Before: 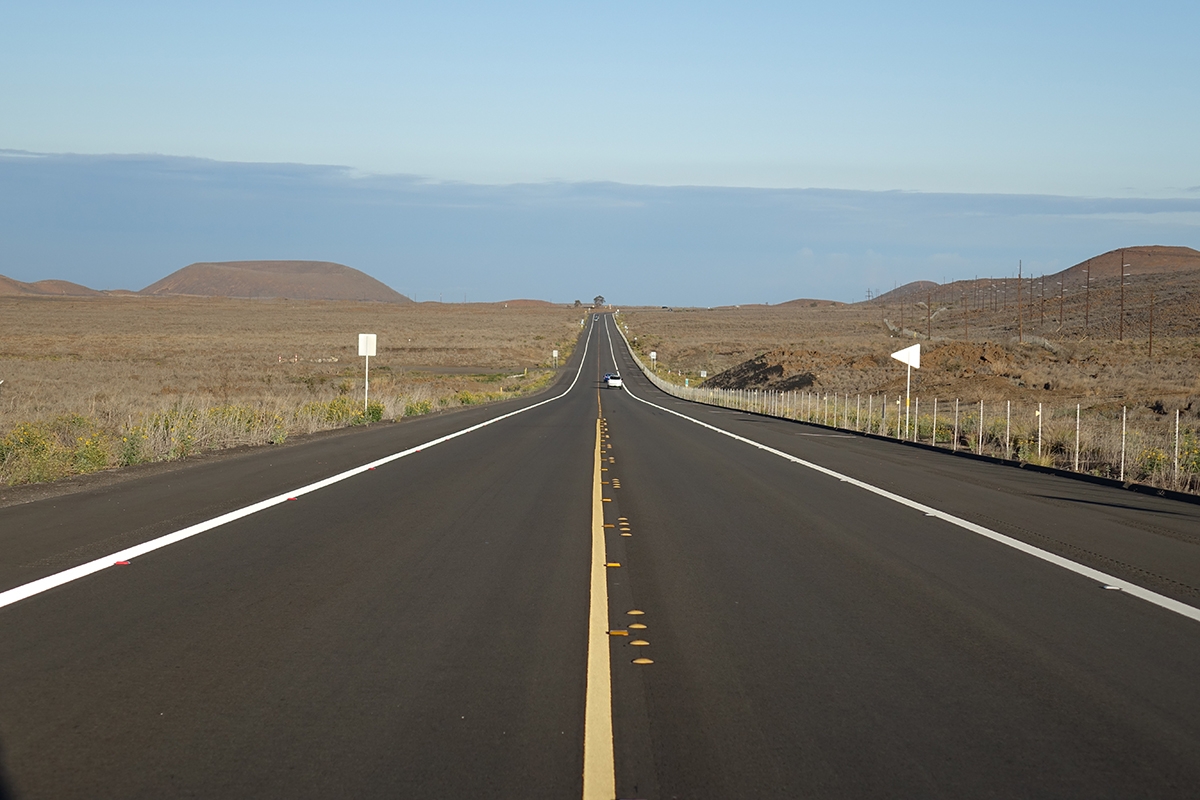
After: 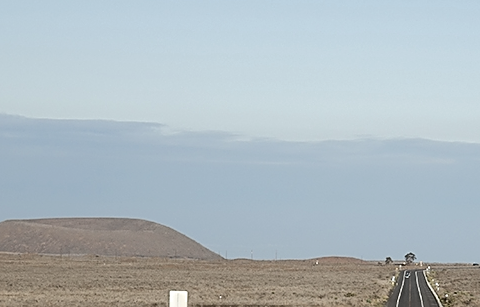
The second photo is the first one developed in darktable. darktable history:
crop: left 15.767%, top 5.43%, right 44.153%, bottom 56.142%
sharpen: on, module defaults
tone curve: curves: ch0 [(0, 0) (0.003, 0.003) (0.011, 0.011) (0.025, 0.025) (0.044, 0.044) (0.069, 0.068) (0.1, 0.098) (0.136, 0.134) (0.177, 0.175) (0.224, 0.221) (0.277, 0.273) (0.335, 0.33) (0.399, 0.393) (0.468, 0.461) (0.543, 0.534) (0.623, 0.614) (0.709, 0.69) (0.801, 0.752) (0.898, 0.835) (1, 1)]
contrast brightness saturation: contrast 0.254, saturation -0.323
